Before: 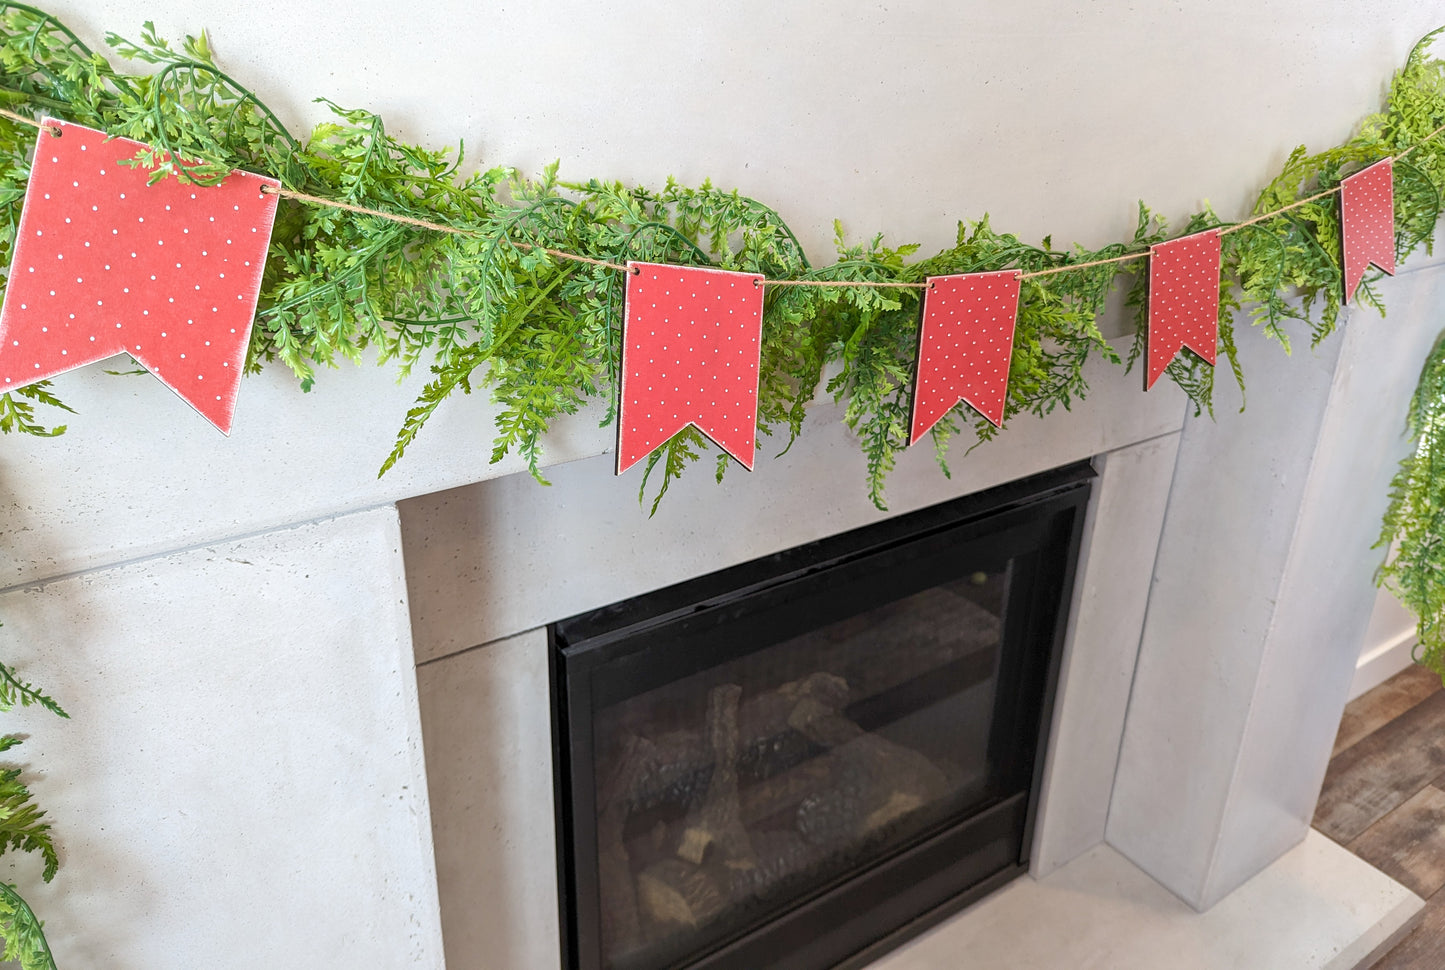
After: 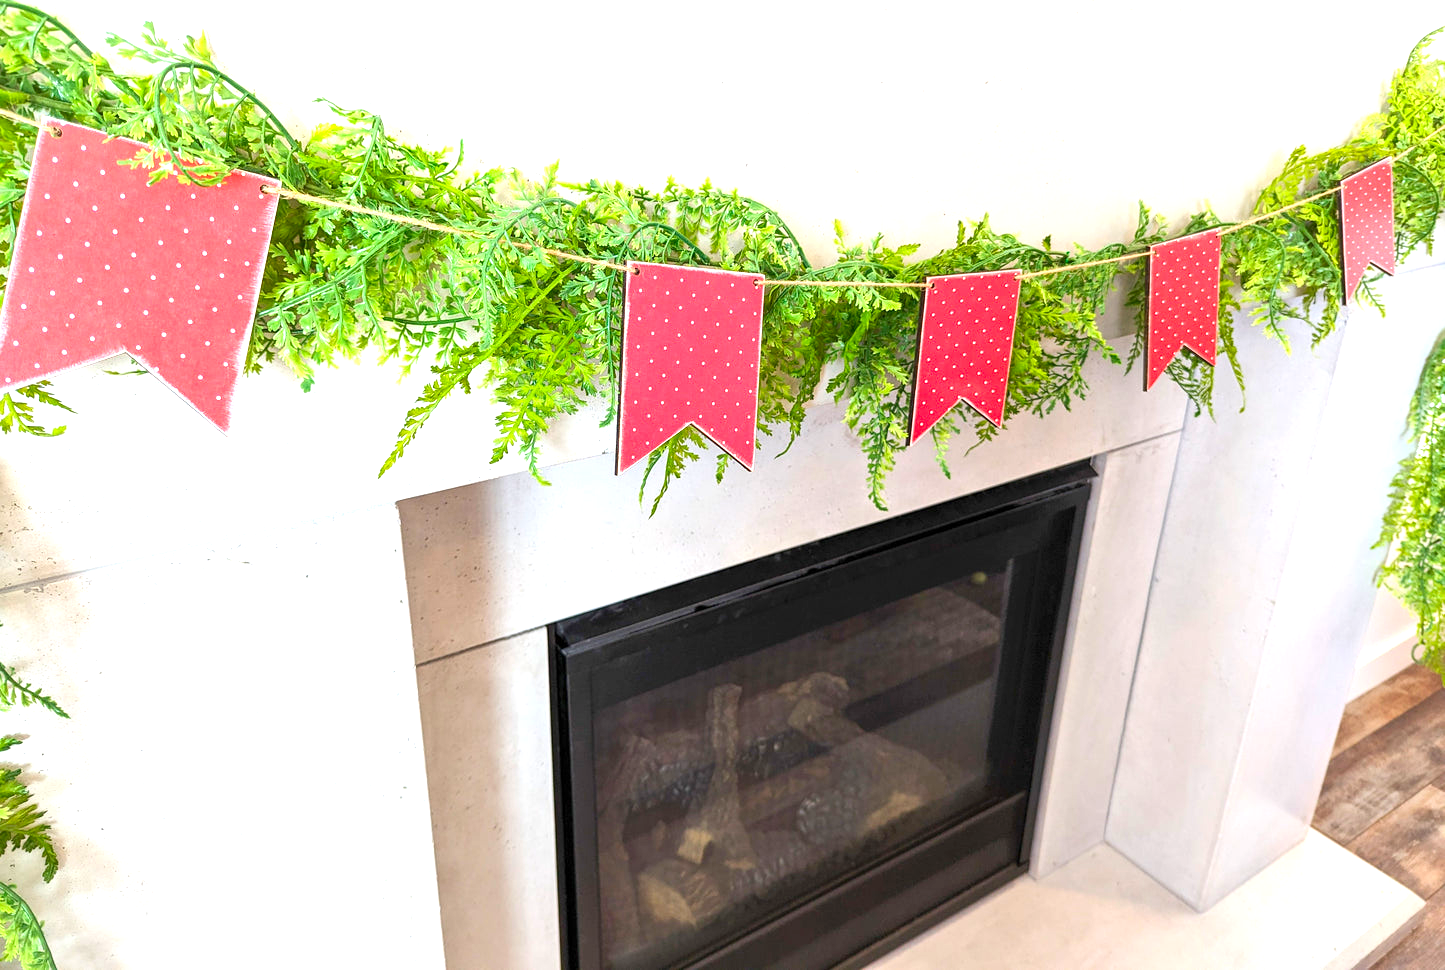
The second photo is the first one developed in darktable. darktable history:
contrast brightness saturation: contrast 0.09, saturation 0.28
exposure: exposure 1 EV, compensate highlight preservation false
